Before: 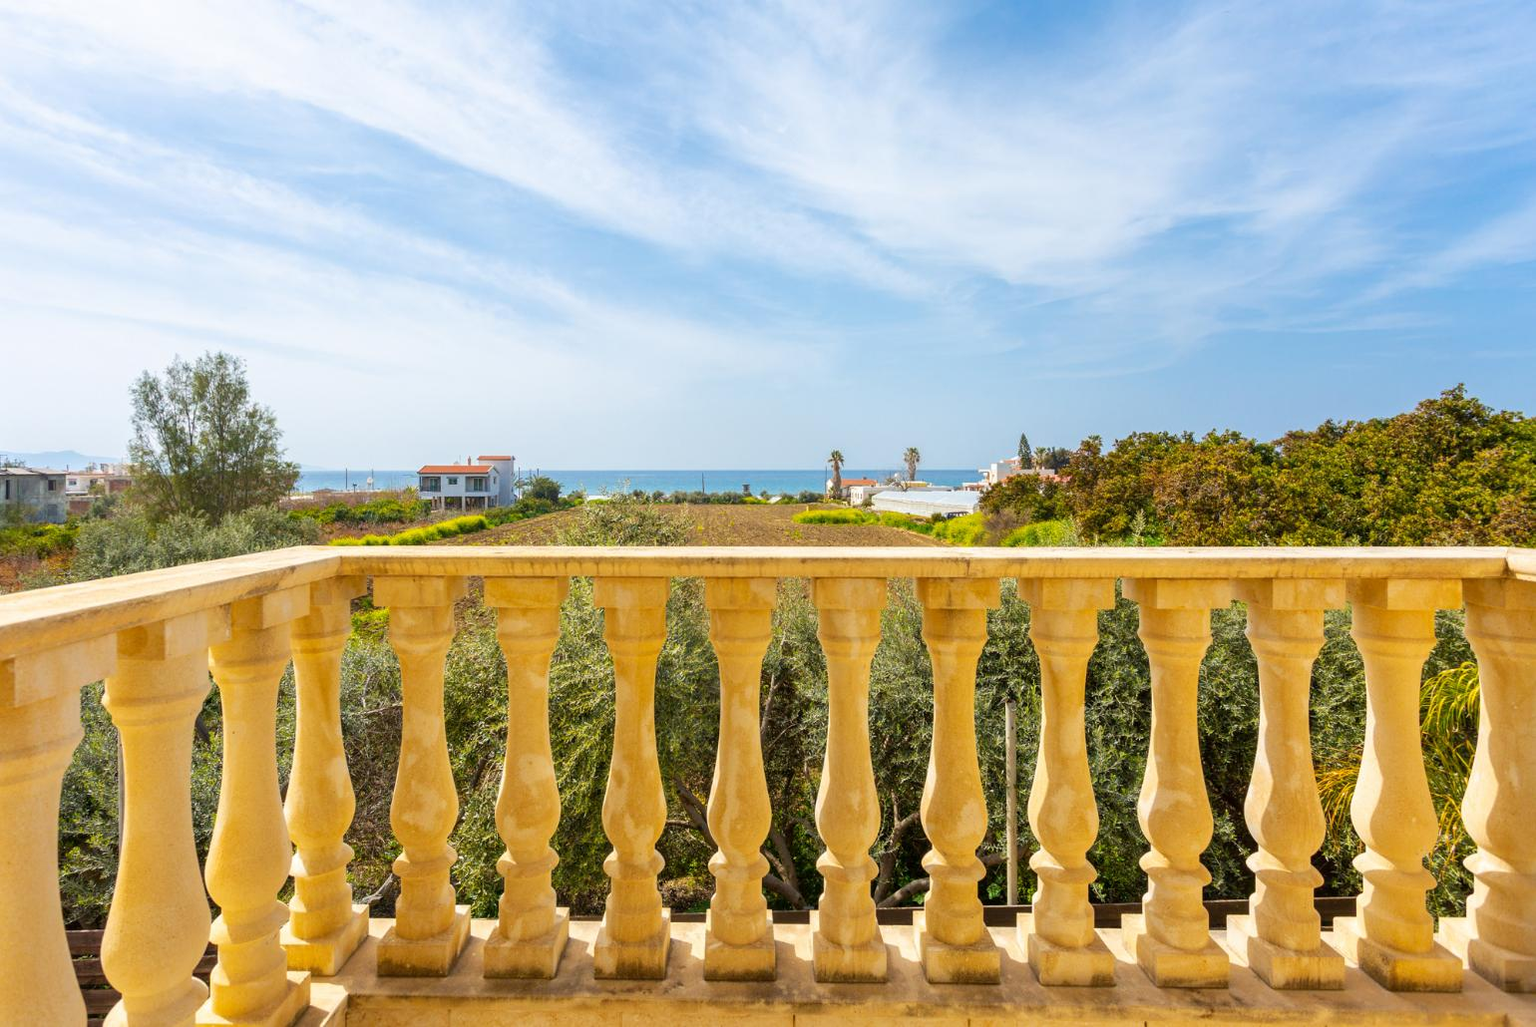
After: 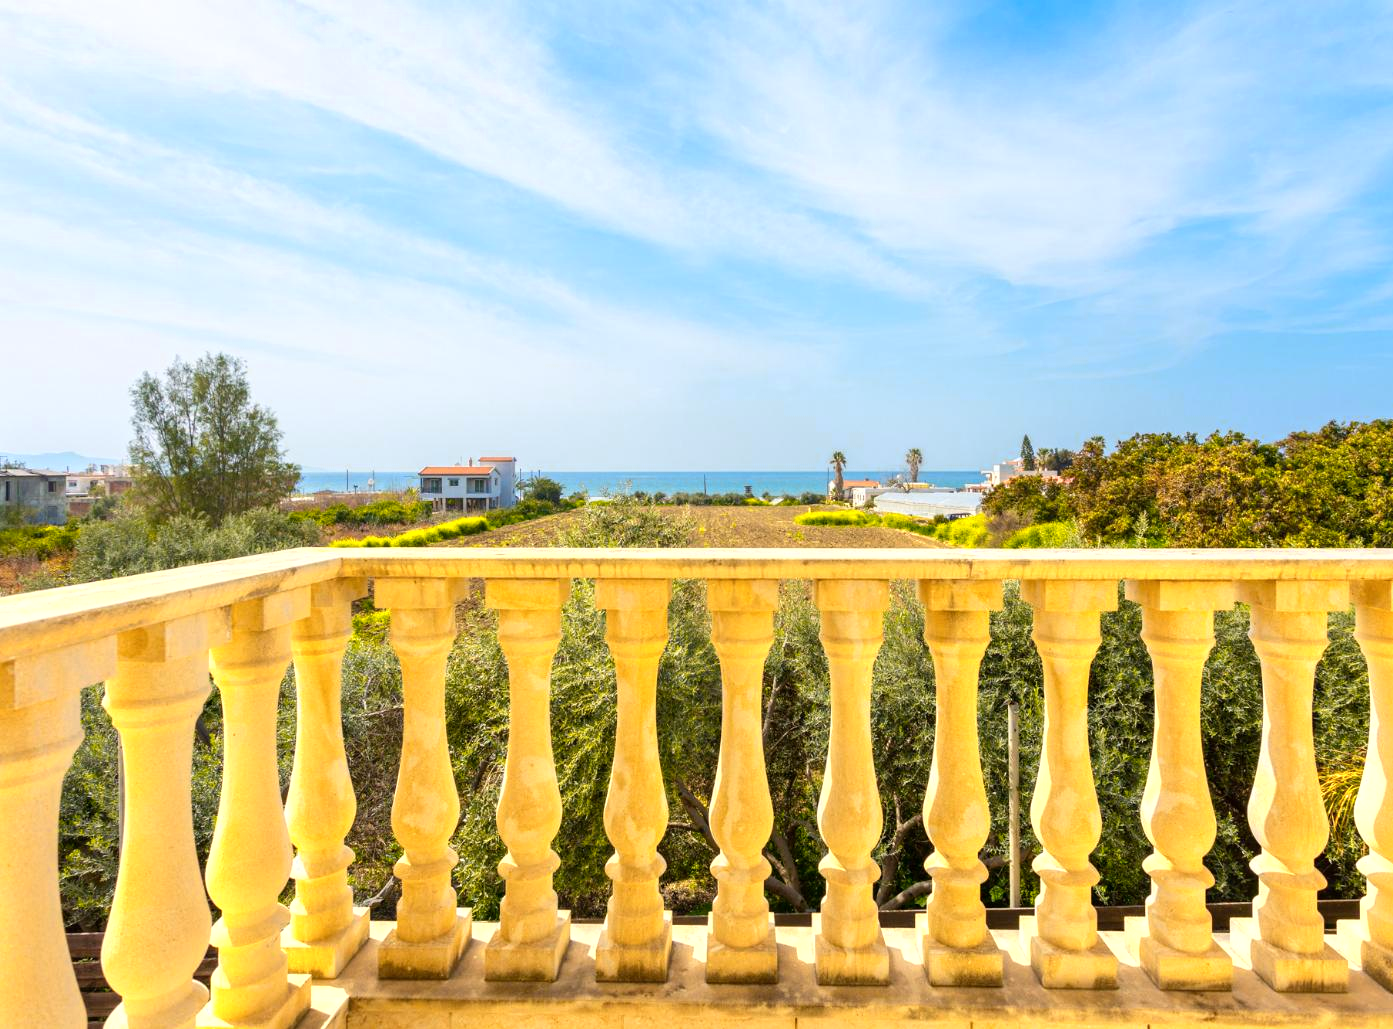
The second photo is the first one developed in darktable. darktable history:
crop: right 9.495%, bottom 0.029%
color zones: curves: ch0 [(0.099, 0.624) (0.257, 0.596) (0.384, 0.376) (0.529, 0.492) (0.697, 0.564) (0.768, 0.532) (0.908, 0.644)]; ch1 [(0.112, 0.564) (0.254, 0.612) (0.432, 0.676) (0.592, 0.456) (0.743, 0.684) (0.888, 0.536)]; ch2 [(0.25, 0.5) (0.469, 0.36) (0.75, 0.5)]
